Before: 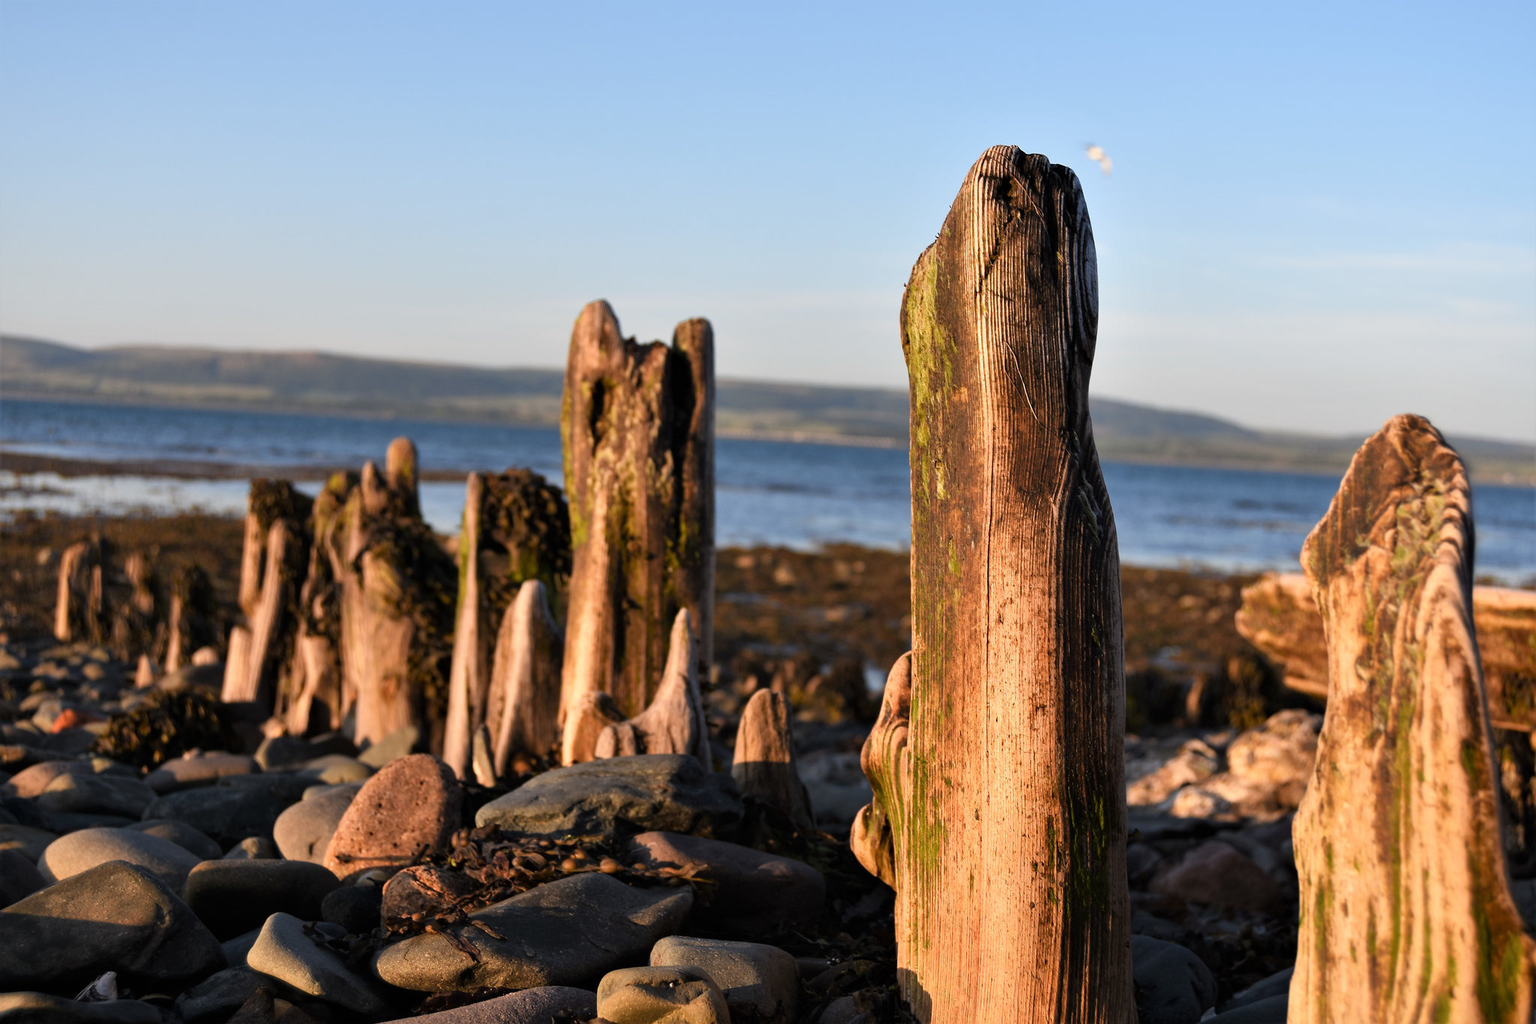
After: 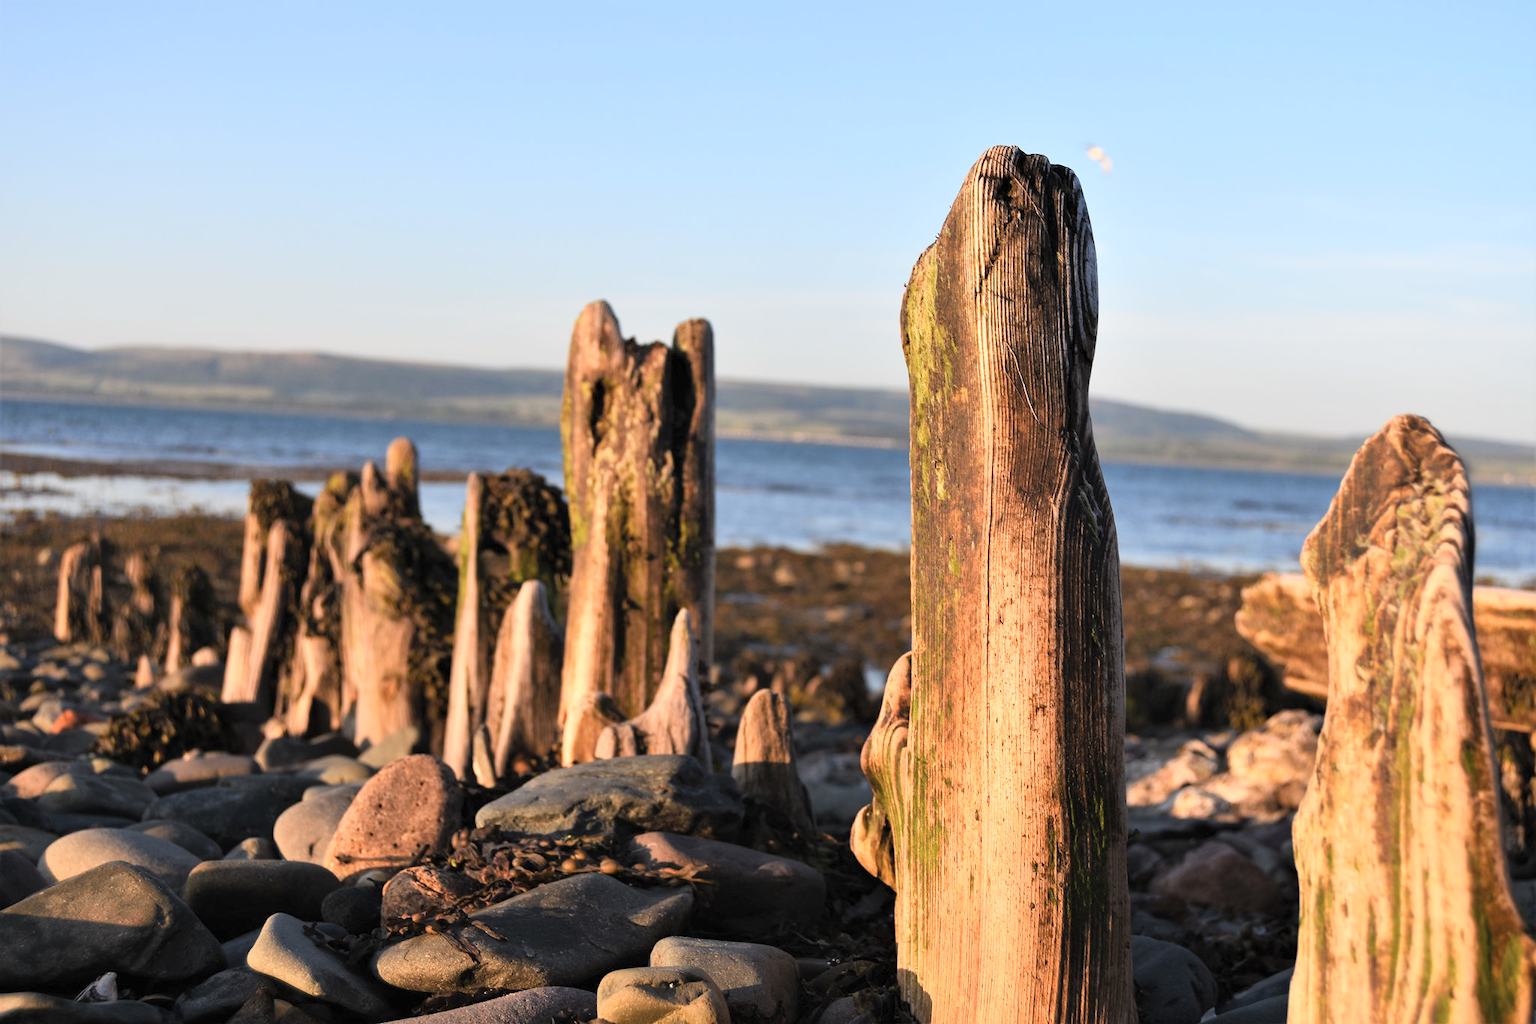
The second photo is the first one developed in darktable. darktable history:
contrast brightness saturation: contrast 0.144, brightness 0.209
